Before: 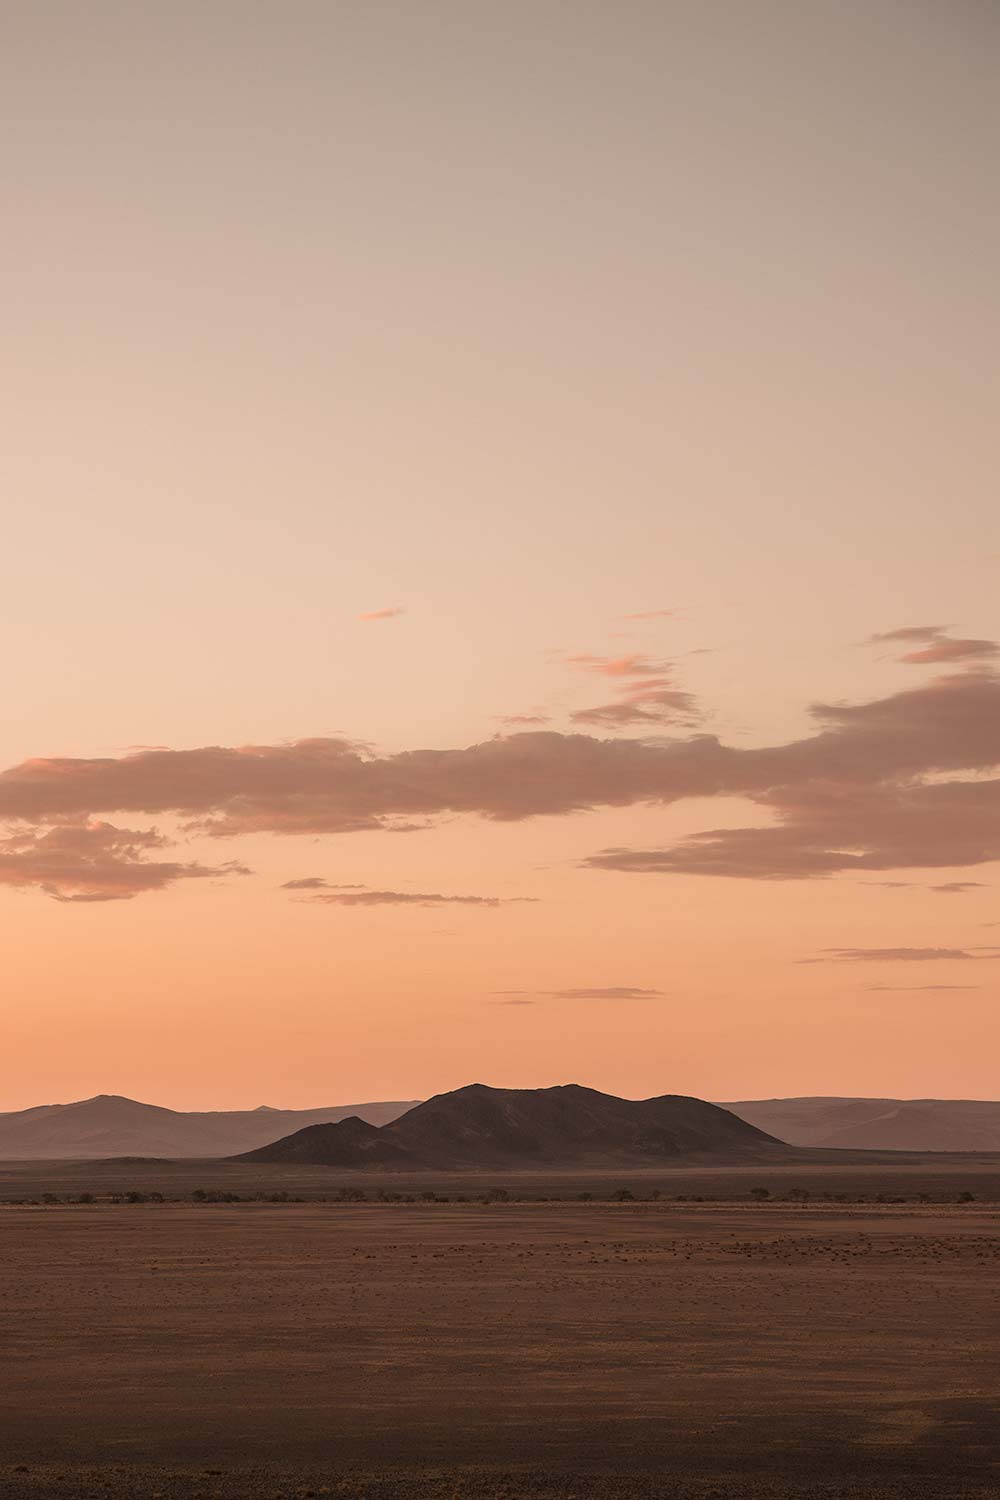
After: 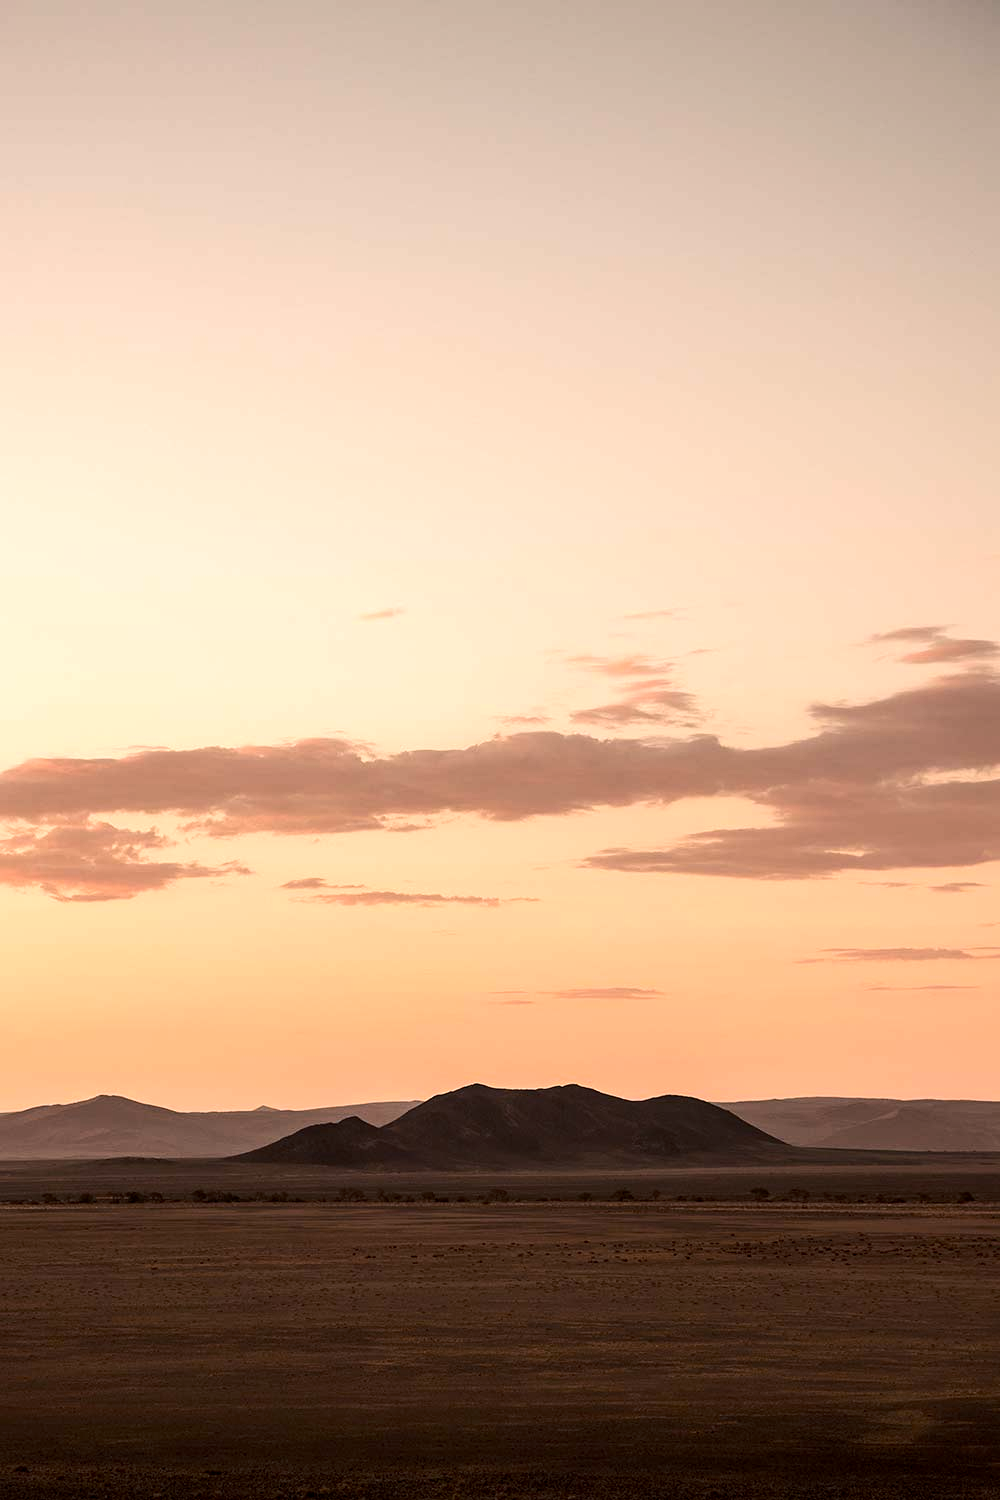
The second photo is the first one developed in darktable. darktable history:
exposure: black level correction 0.009, compensate highlight preservation false
tone equalizer: -8 EV -0.75 EV, -7 EV -0.7 EV, -6 EV -0.6 EV, -5 EV -0.4 EV, -3 EV 0.4 EV, -2 EV 0.6 EV, -1 EV 0.7 EV, +0 EV 0.75 EV, edges refinement/feathering 500, mask exposure compensation -1.57 EV, preserve details no
